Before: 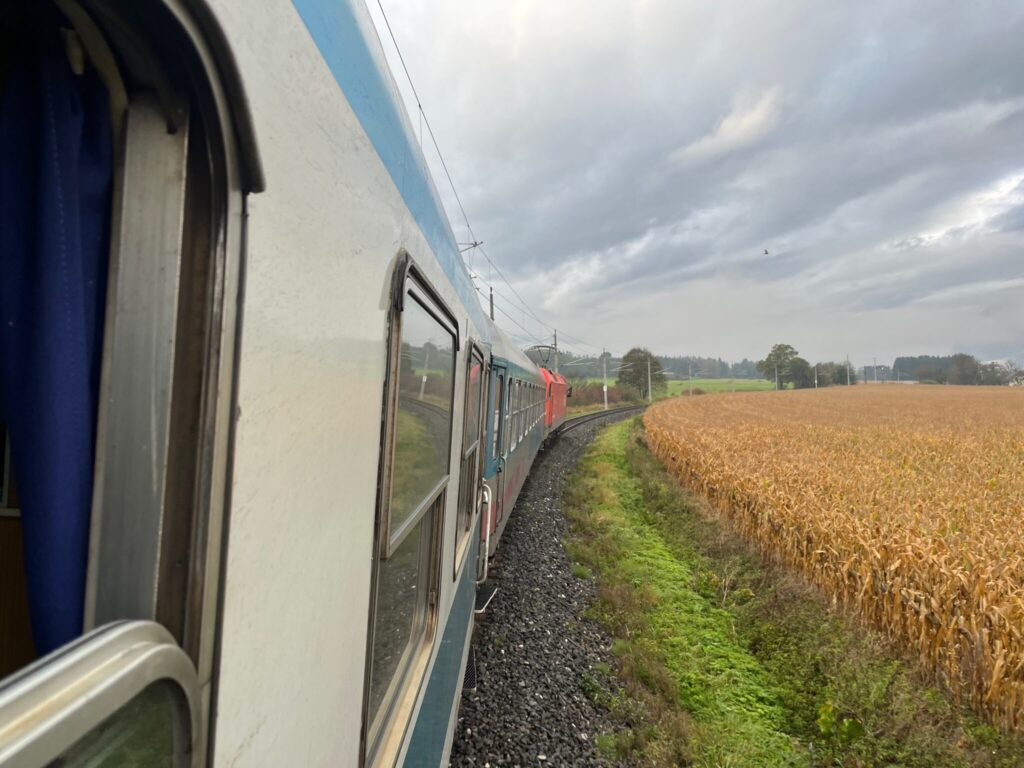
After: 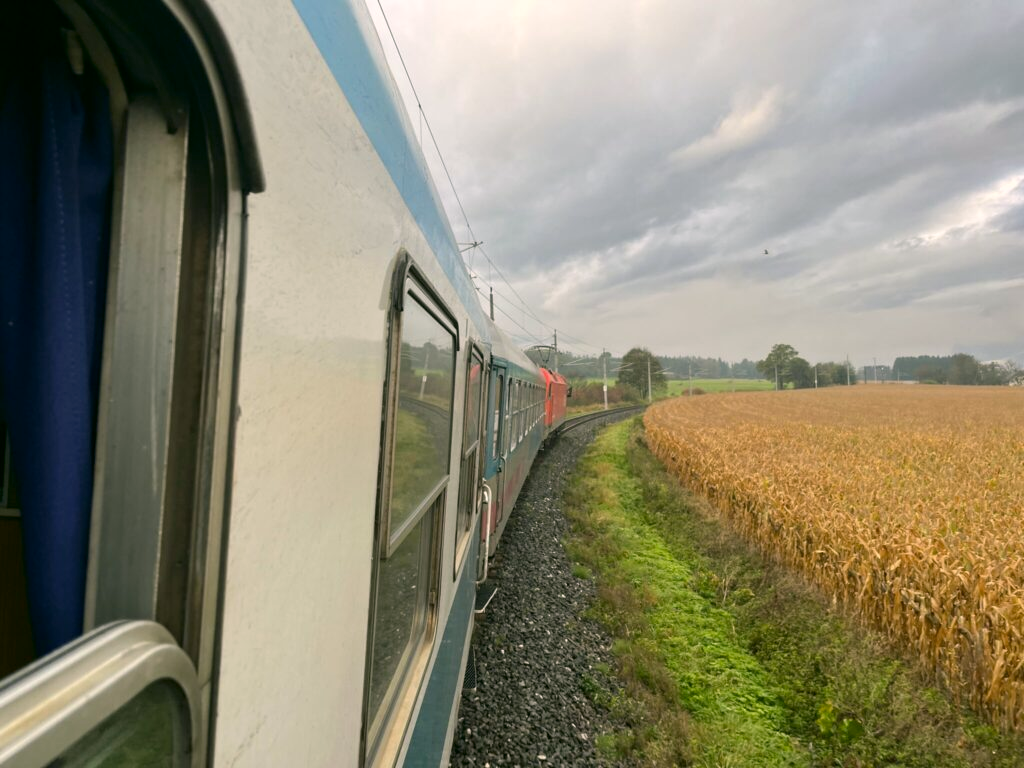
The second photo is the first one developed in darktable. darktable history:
color correction: highlights a* 4.21, highlights b* 4.98, shadows a* -7.14, shadows b* 5.06
